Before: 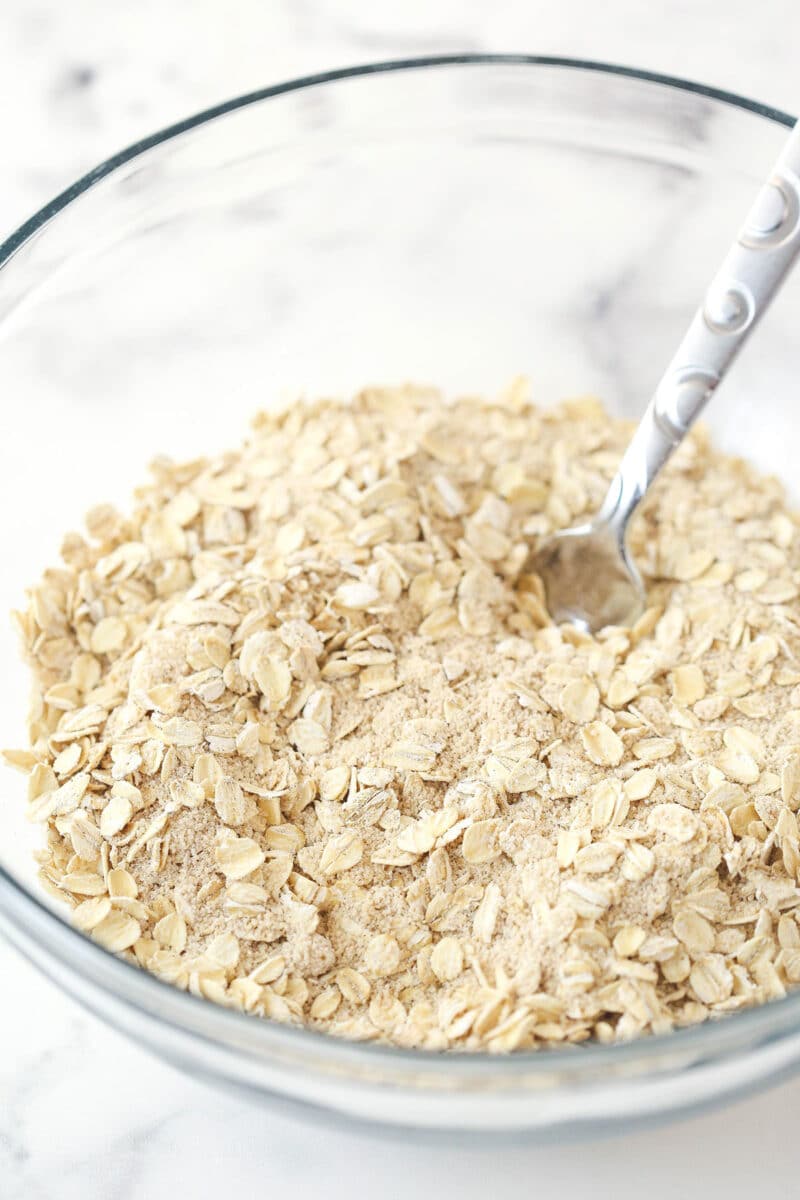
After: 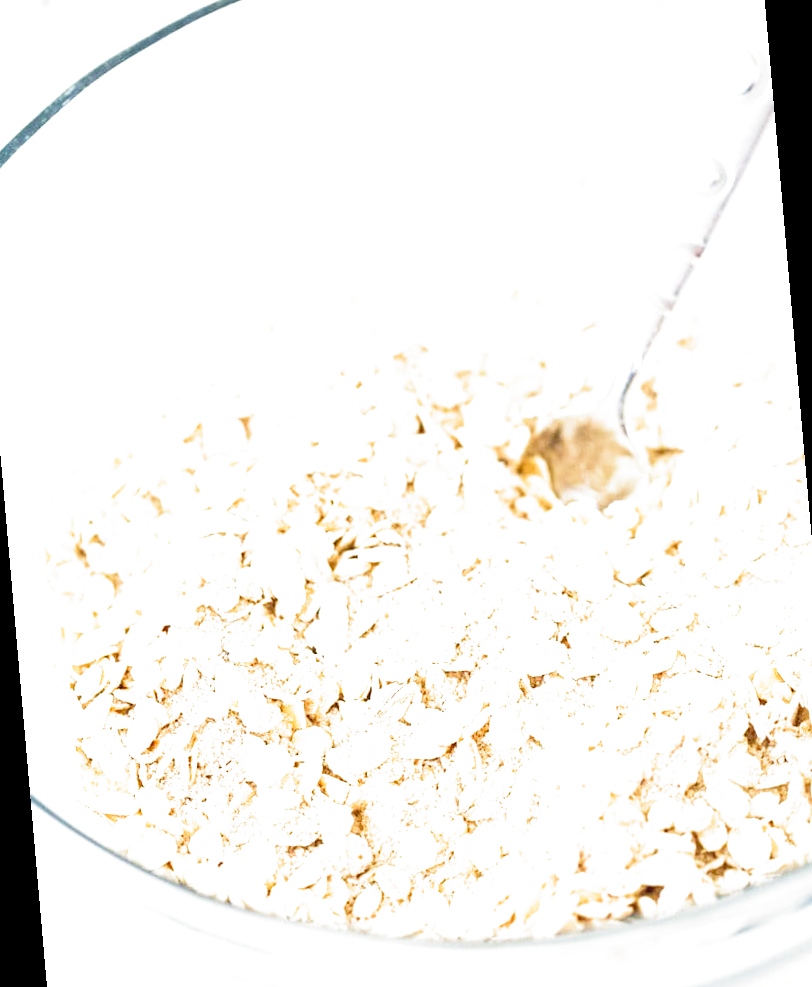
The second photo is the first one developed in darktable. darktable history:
filmic rgb: middle gray luminance 8.8%, black relative exposure -6.3 EV, white relative exposure 2.7 EV, threshold 6 EV, target black luminance 0%, hardness 4.74, latitude 73.47%, contrast 1.332, shadows ↔ highlights balance 10.13%, add noise in highlights 0, preserve chrominance no, color science v3 (2019), use custom middle-gray values true, iterations of high-quality reconstruction 0, contrast in highlights soft, enable highlight reconstruction true
rotate and perspective: rotation -5°, crop left 0.05, crop right 0.952, crop top 0.11, crop bottom 0.89
